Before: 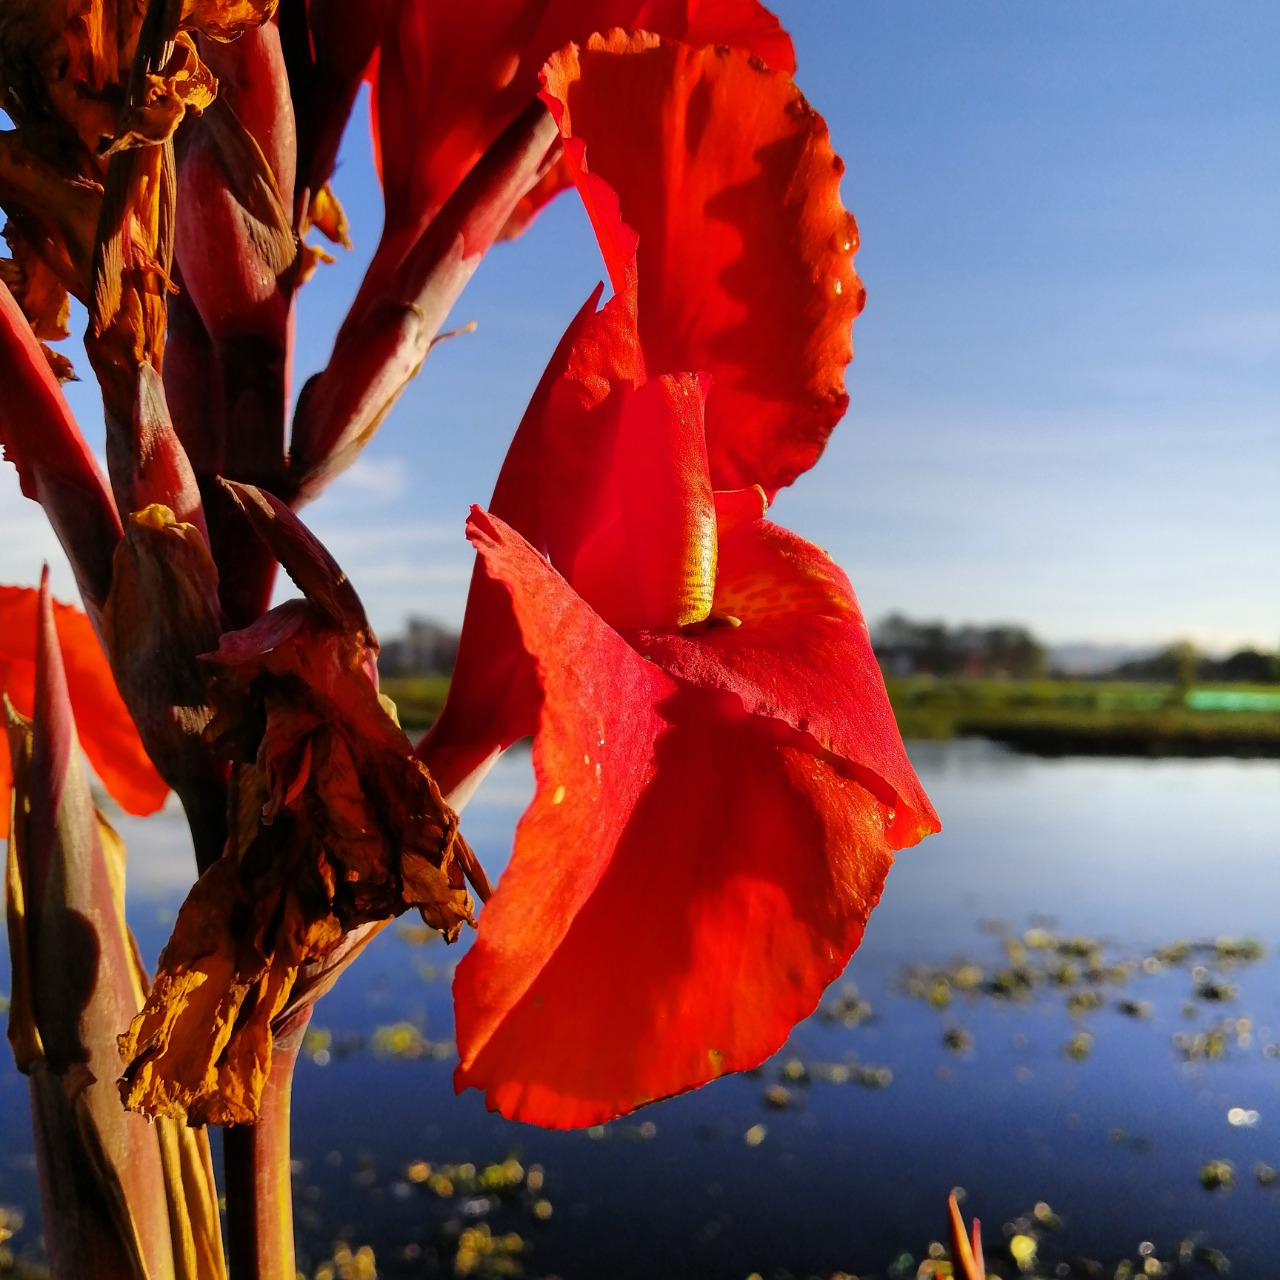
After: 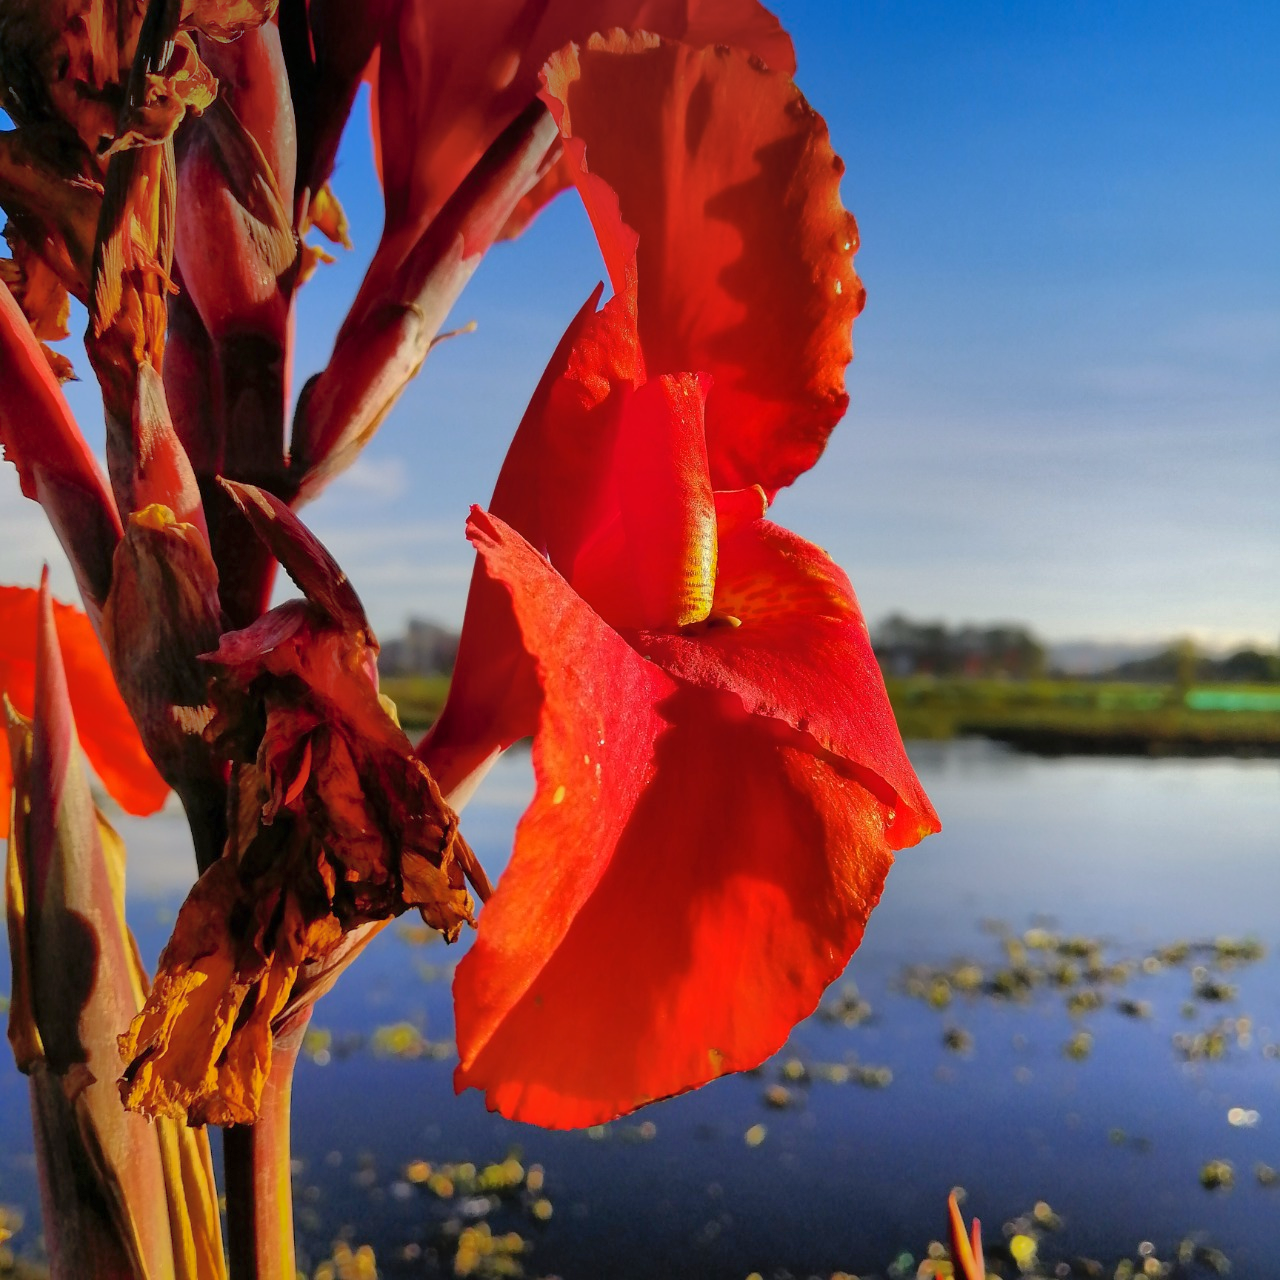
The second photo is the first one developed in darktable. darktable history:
graduated density: density 2.02 EV, hardness 44%, rotation 0.374°, offset 8.21, hue 208.8°, saturation 97%
shadows and highlights: shadows 60, highlights -60
white balance: red 1.009, blue 0.985
